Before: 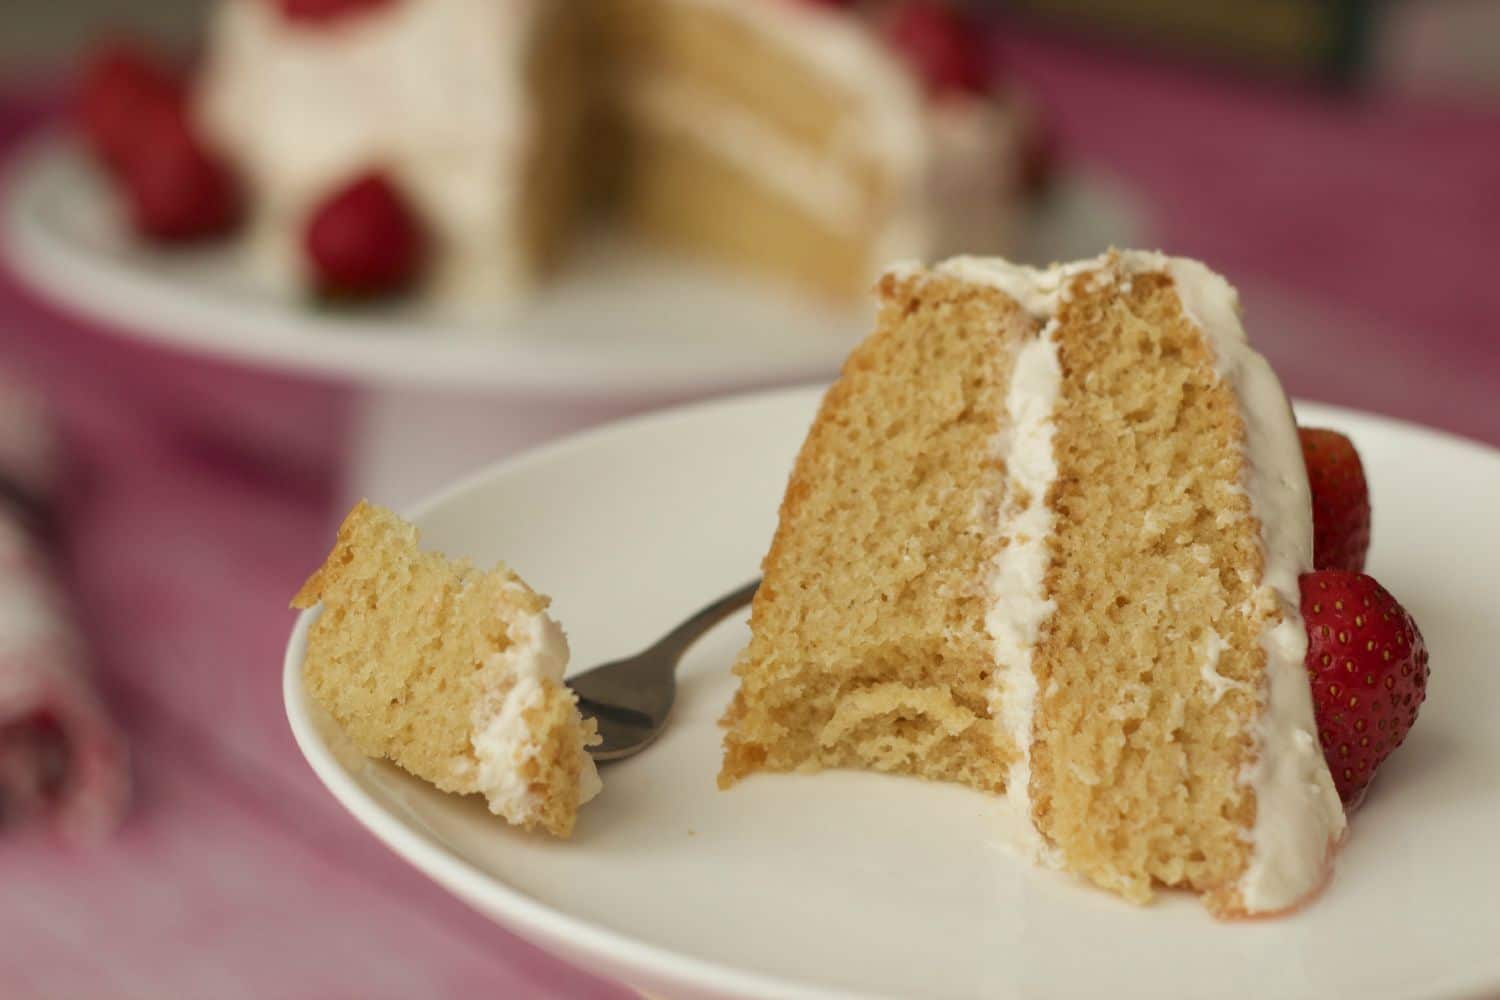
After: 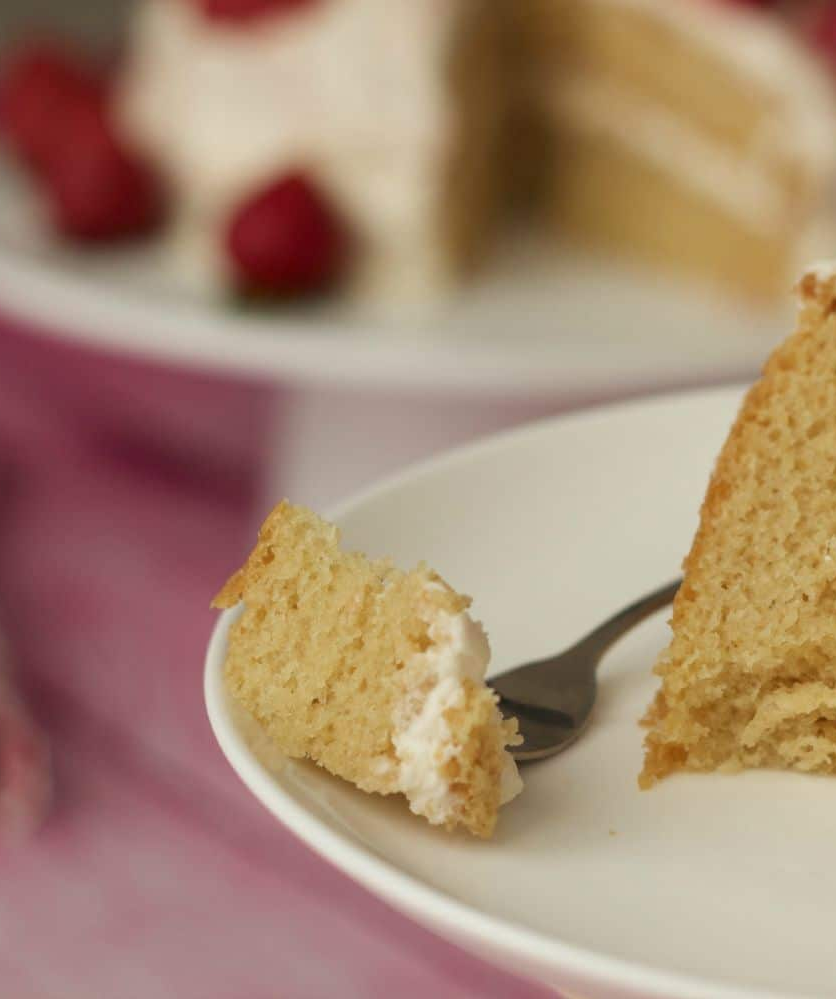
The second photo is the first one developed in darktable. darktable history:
crop: left 5.333%, right 38.924%
